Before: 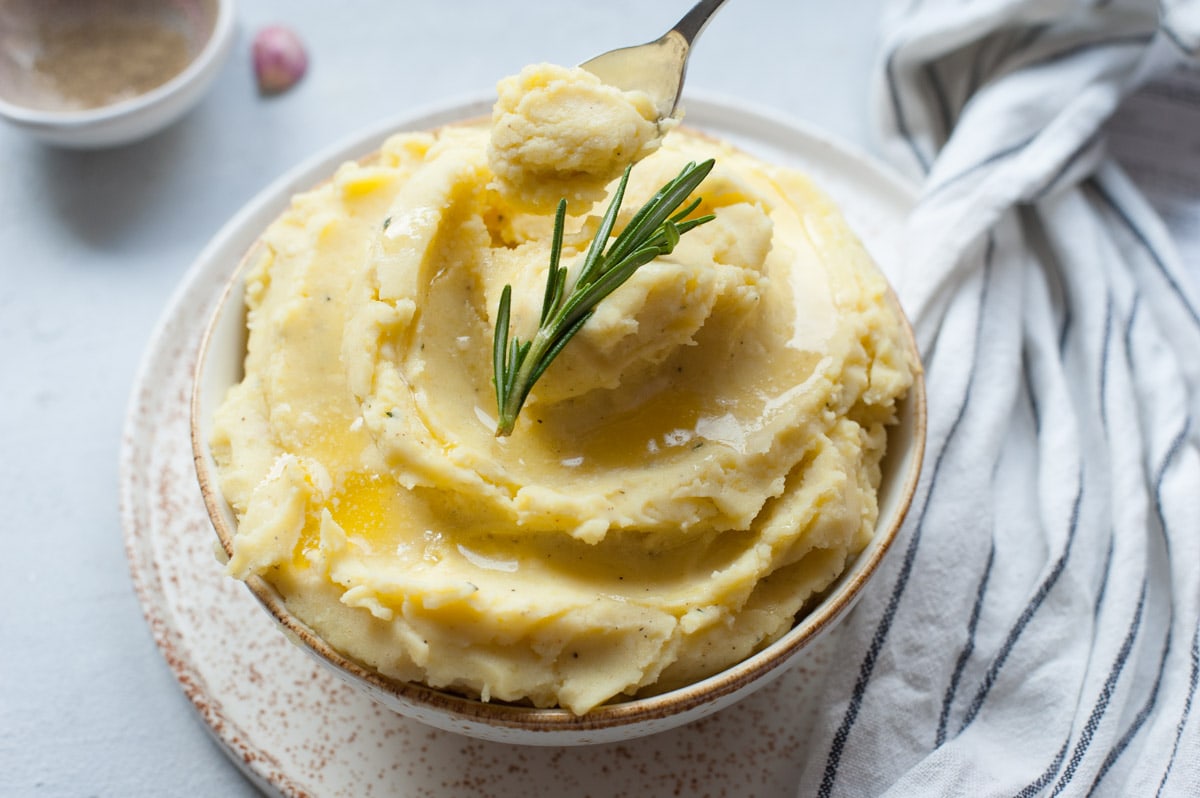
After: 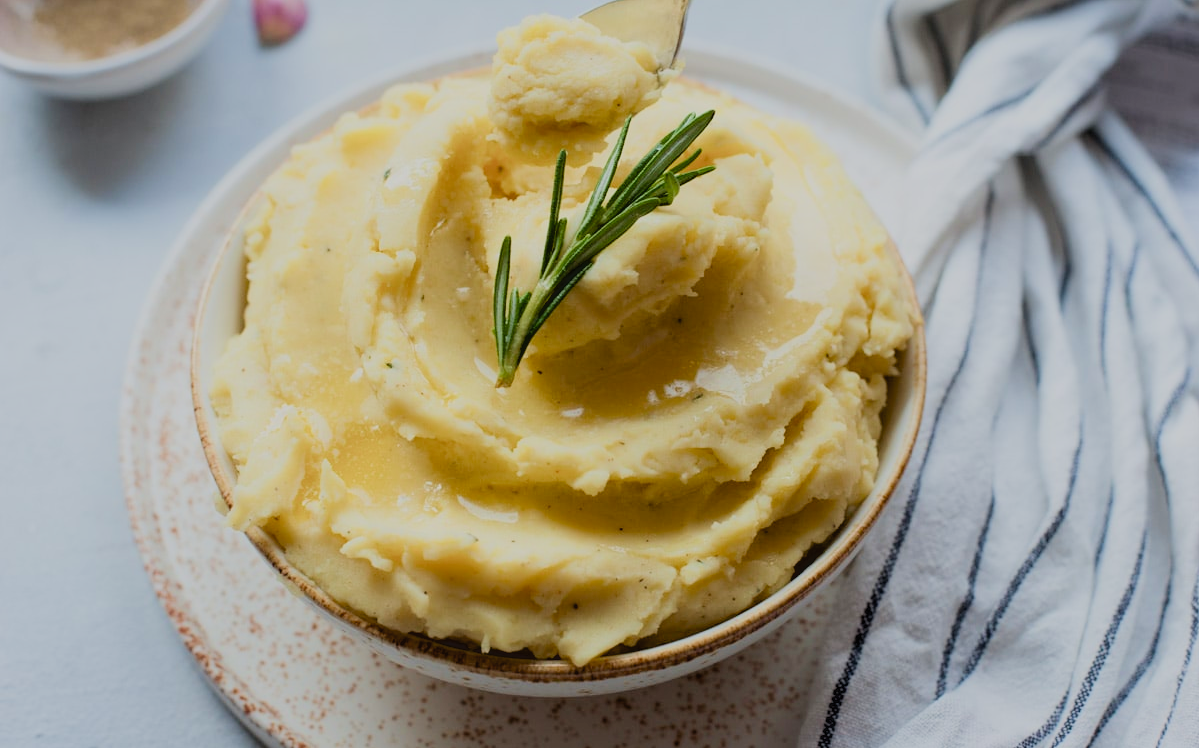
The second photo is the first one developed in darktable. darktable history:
filmic rgb: black relative exposure -7.65 EV, white relative exposure 4.56 EV, threshold 5.94 EV, hardness 3.61, color science v5 (2021), contrast in shadows safe, contrast in highlights safe, enable highlight reconstruction true
velvia: on, module defaults
exposure: black level correction 0.013, compensate exposure bias true, compensate highlight preservation false
crop and rotate: top 6.207%
